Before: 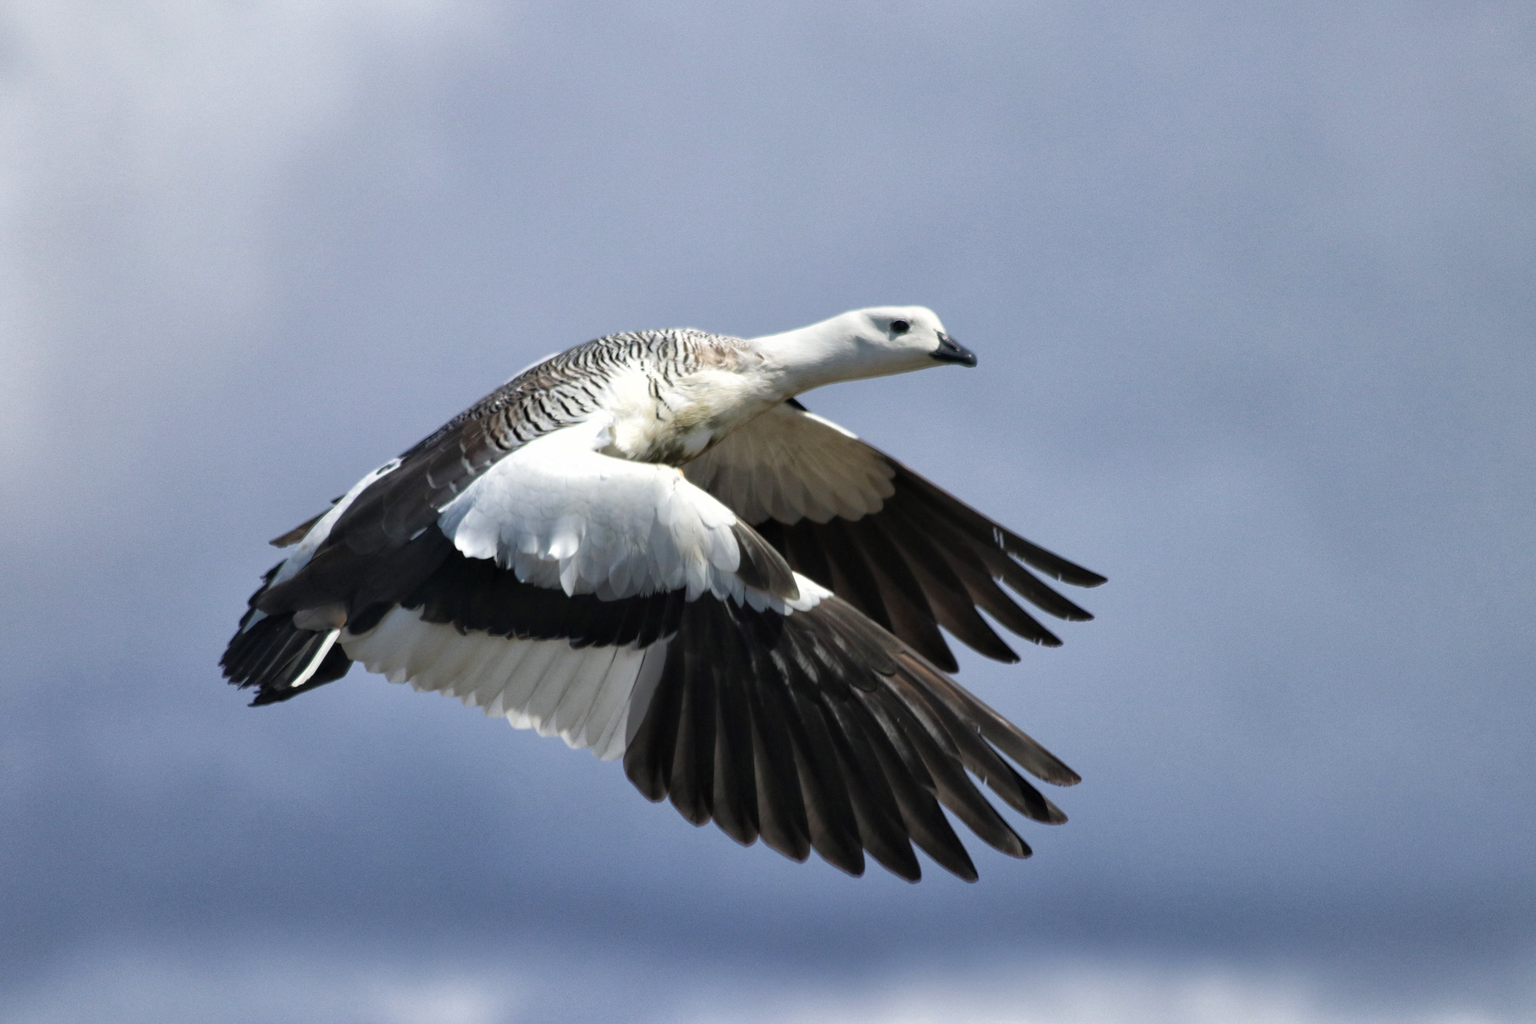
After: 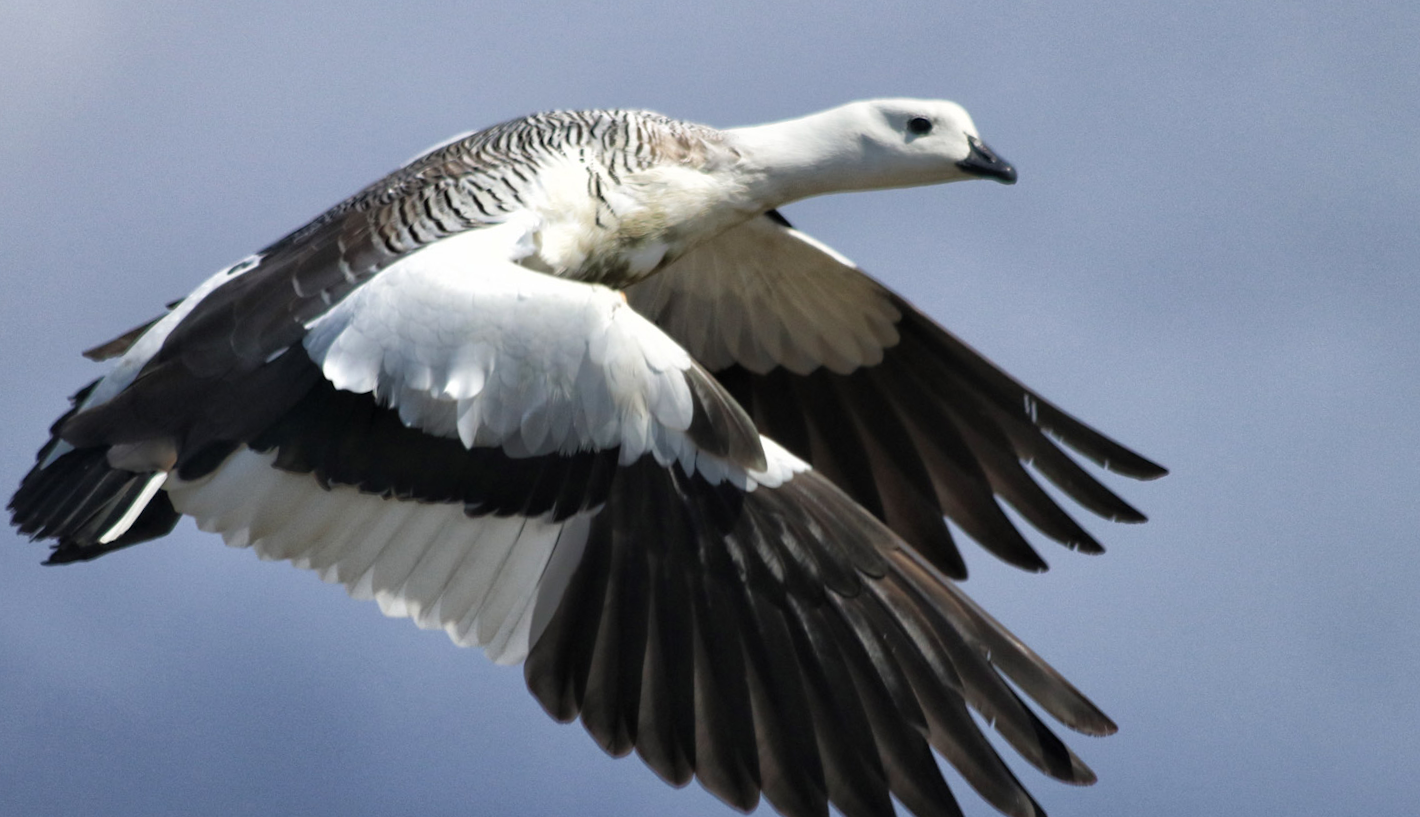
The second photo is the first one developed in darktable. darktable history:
crop and rotate: angle -3.67°, left 9.927%, top 20.877%, right 12.391%, bottom 12.051%
